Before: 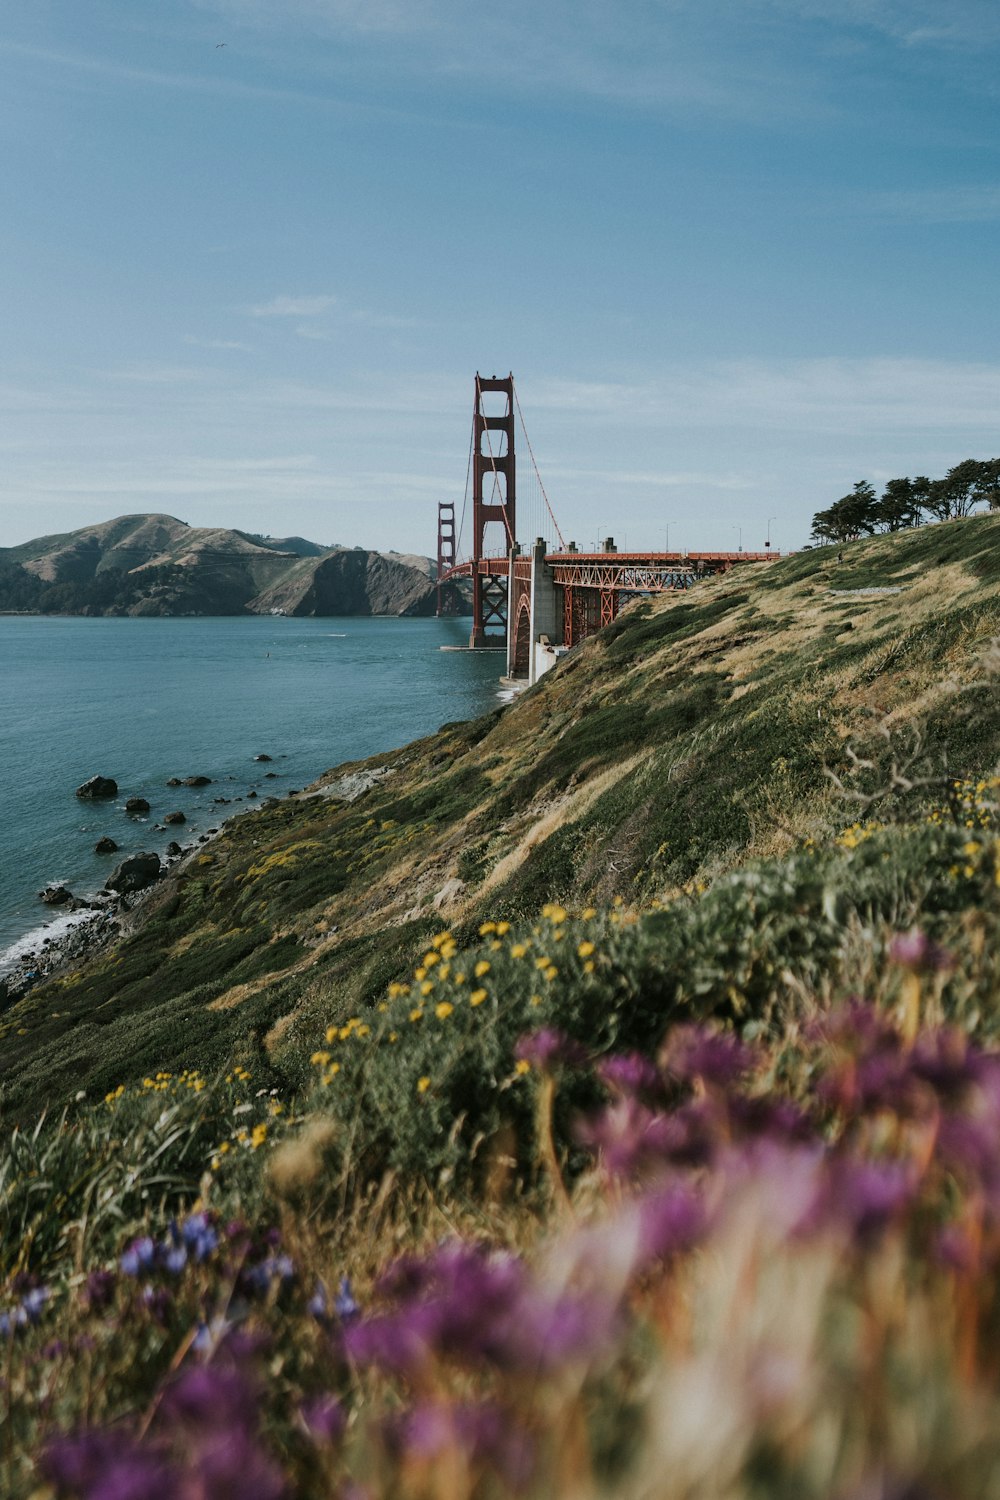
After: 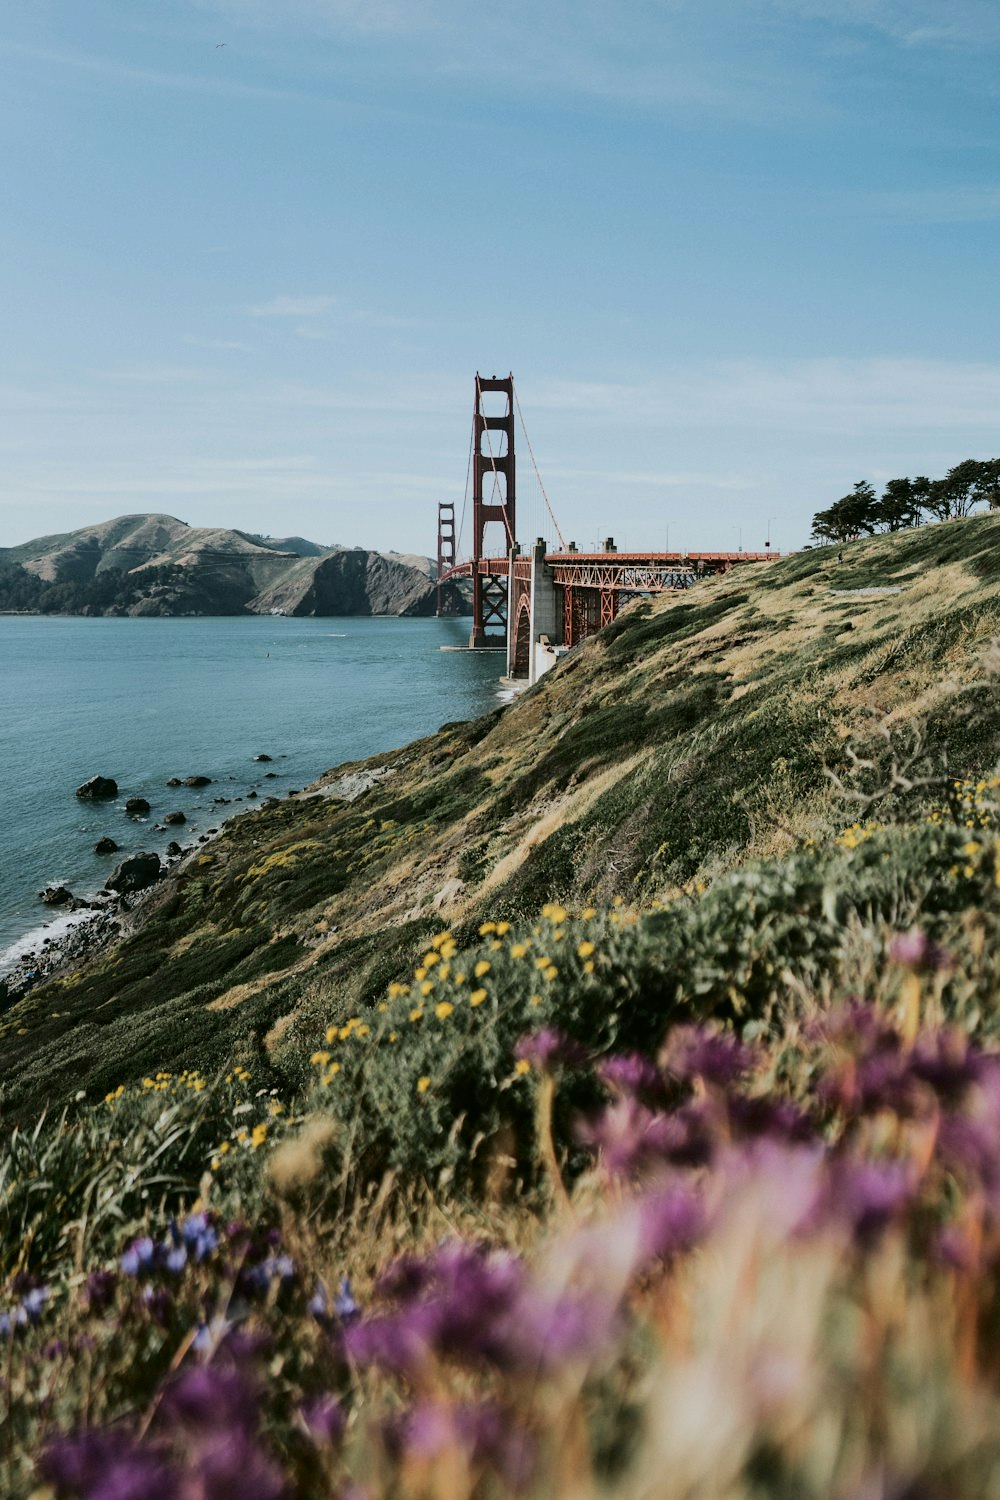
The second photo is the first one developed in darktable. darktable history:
tone curve: curves: ch0 [(0, 0) (0.003, 0.011) (0.011, 0.012) (0.025, 0.013) (0.044, 0.023) (0.069, 0.04) (0.1, 0.06) (0.136, 0.094) (0.177, 0.145) (0.224, 0.213) (0.277, 0.301) (0.335, 0.389) (0.399, 0.473) (0.468, 0.554) (0.543, 0.627) (0.623, 0.694) (0.709, 0.763) (0.801, 0.83) (0.898, 0.906) (1, 1)], color space Lab, independent channels, preserve colors none
